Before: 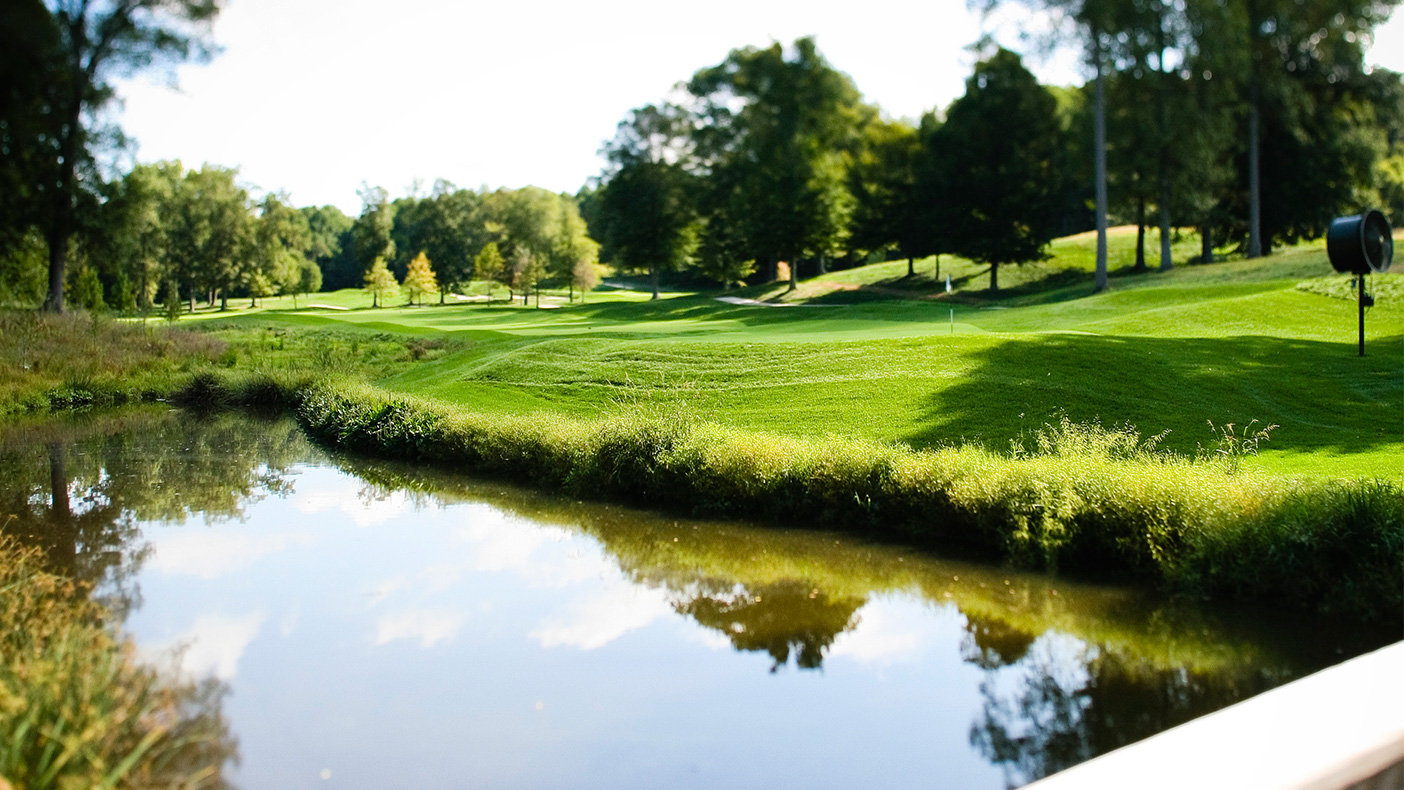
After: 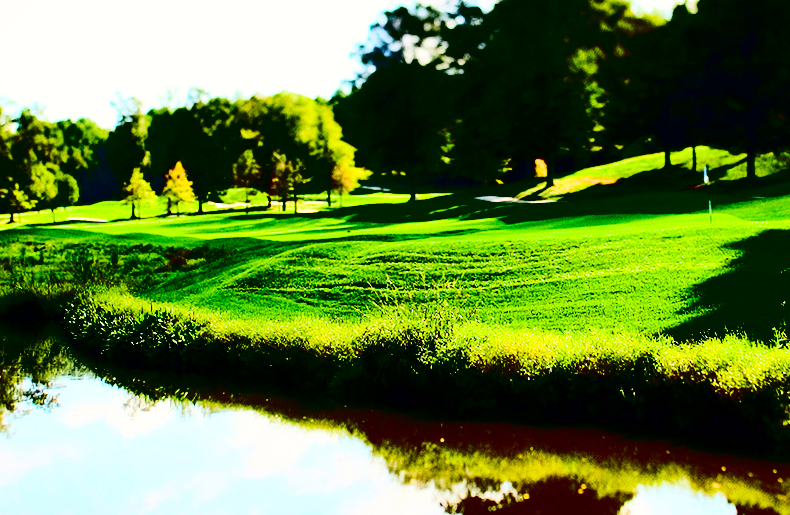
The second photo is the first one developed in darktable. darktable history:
rotate and perspective: rotation -2°, crop left 0.022, crop right 0.978, crop top 0.049, crop bottom 0.951
white balance: red 0.967, blue 1.049
crop: left 16.202%, top 11.208%, right 26.045%, bottom 20.557%
color balance rgb: shadows lift › chroma 3%, shadows lift › hue 280.8°, power › hue 330°, highlights gain › chroma 3%, highlights gain › hue 75.6°, global offset › luminance 0.7%, perceptual saturation grading › global saturation 20%, perceptual saturation grading › highlights -25%, perceptual saturation grading › shadows 50%, global vibrance 20.33%
contrast brightness saturation: contrast 0.77, brightness -1, saturation 1
